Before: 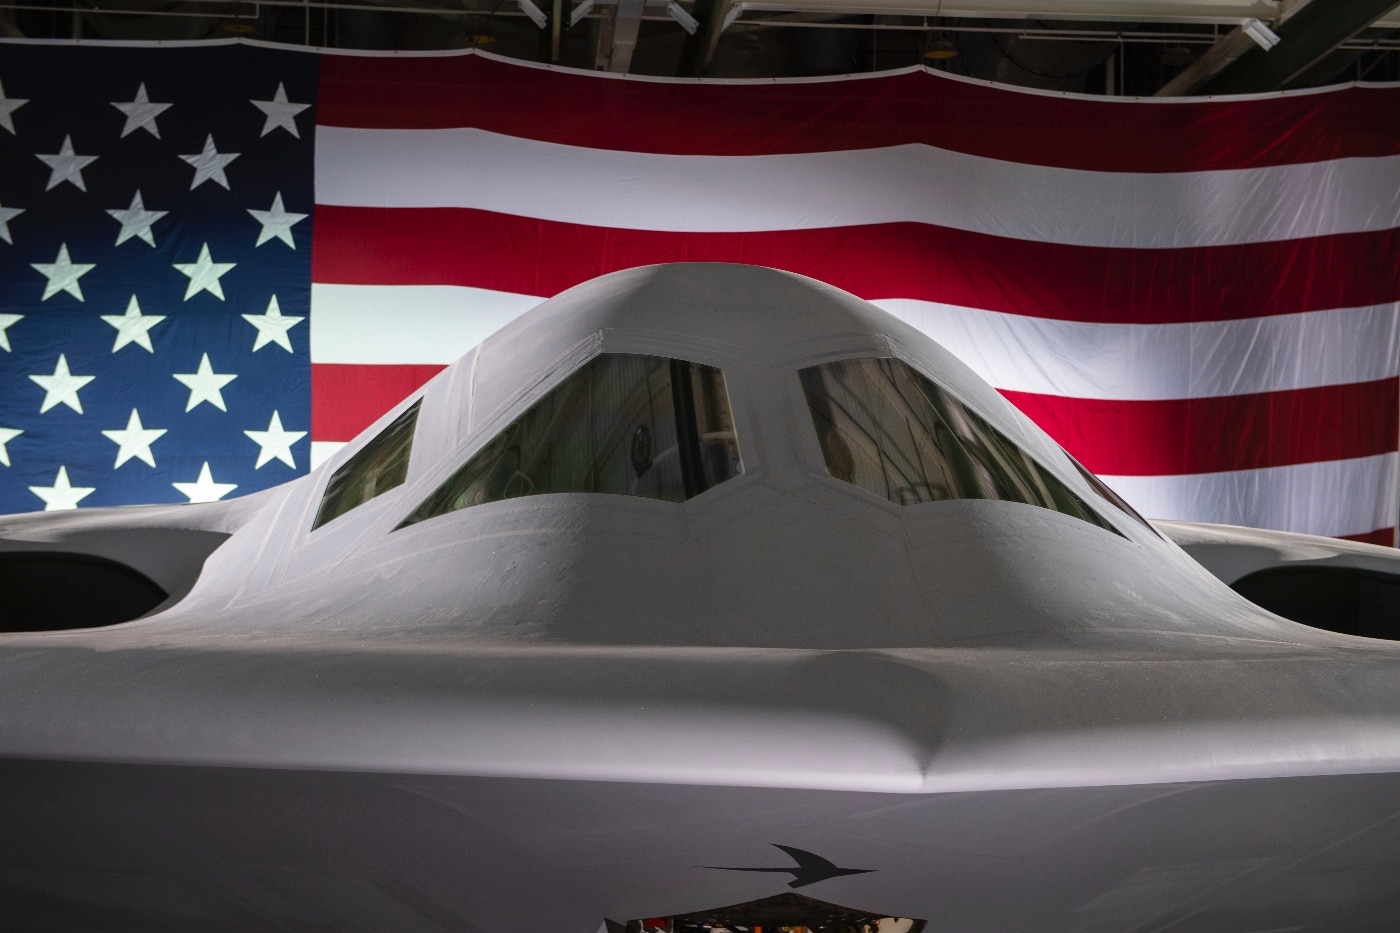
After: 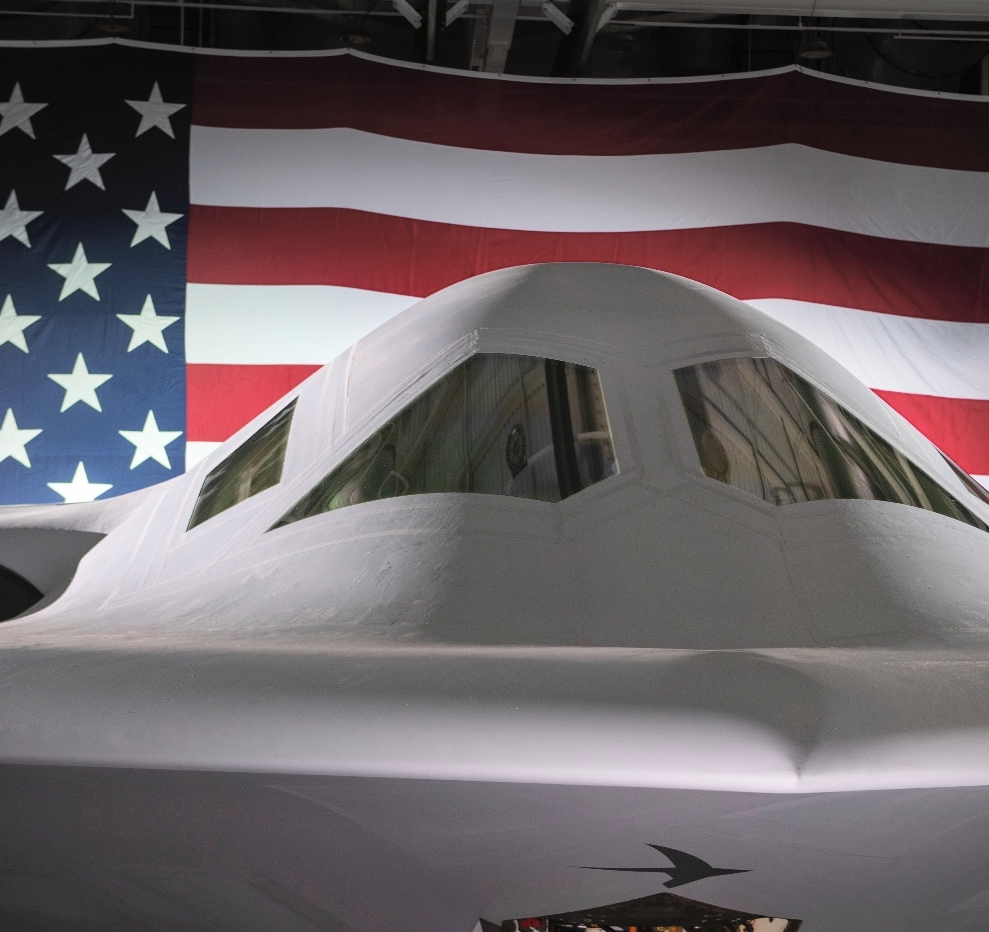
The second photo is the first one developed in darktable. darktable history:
vignetting: fall-off start 97.52%, fall-off radius 100.18%, saturation -0.655, center (-0.024, 0.398), width/height ratio 1.375
contrast brightness saturation: contrast 0.14, brightness 0.207
crop and rotate: left 8.959%, right 20.369%
